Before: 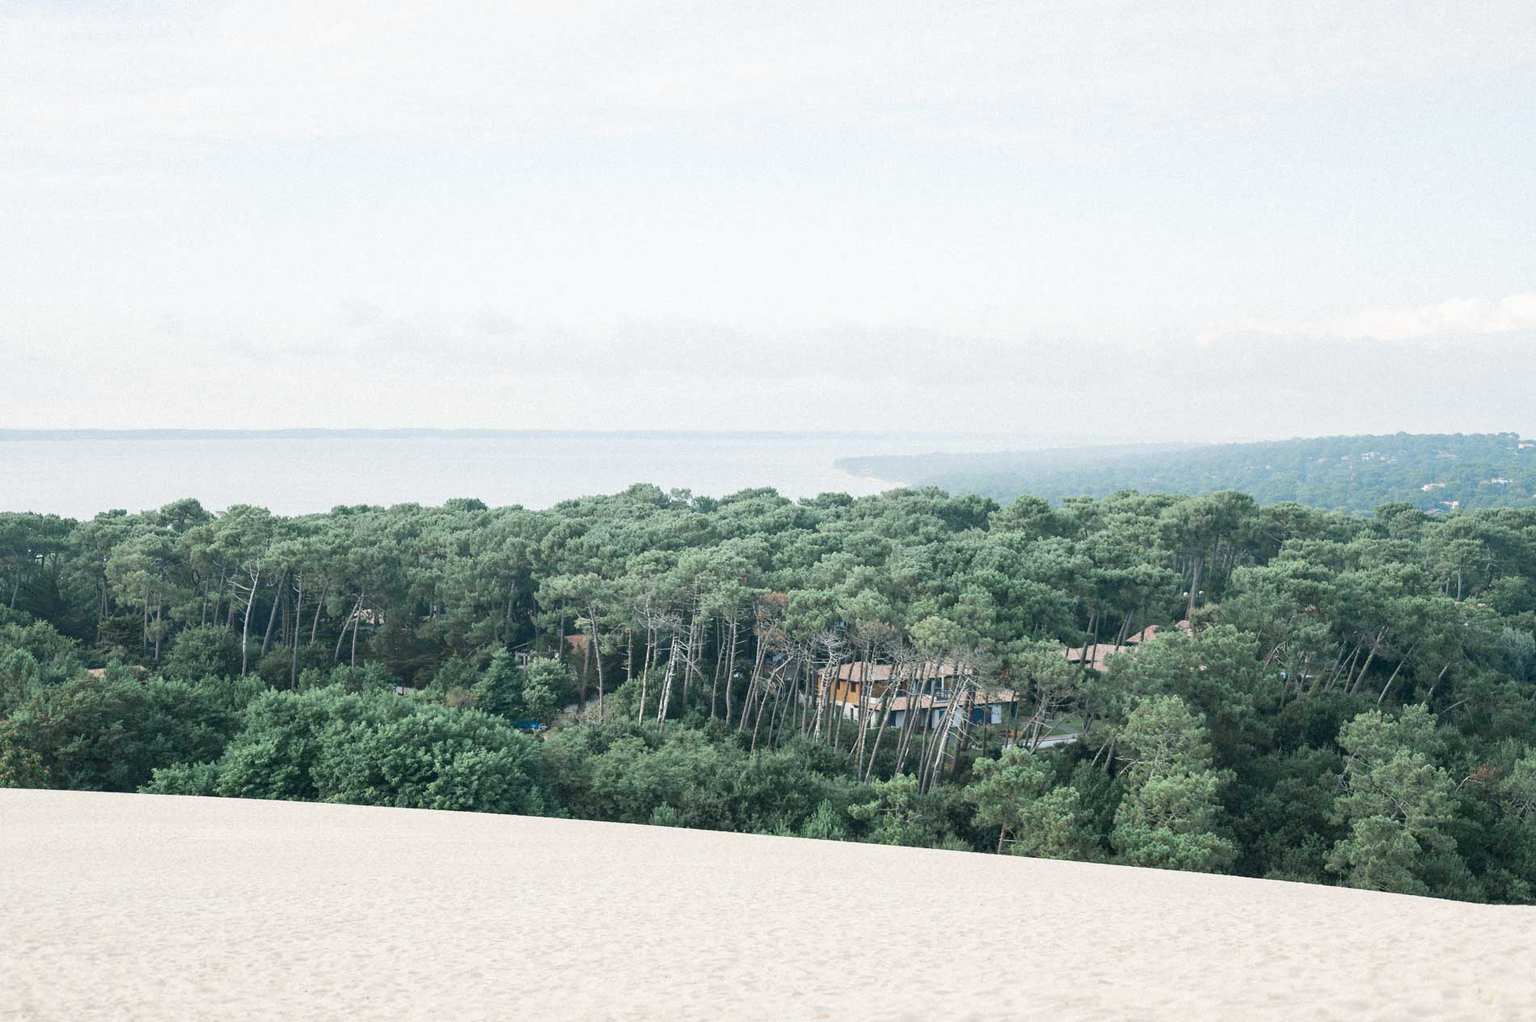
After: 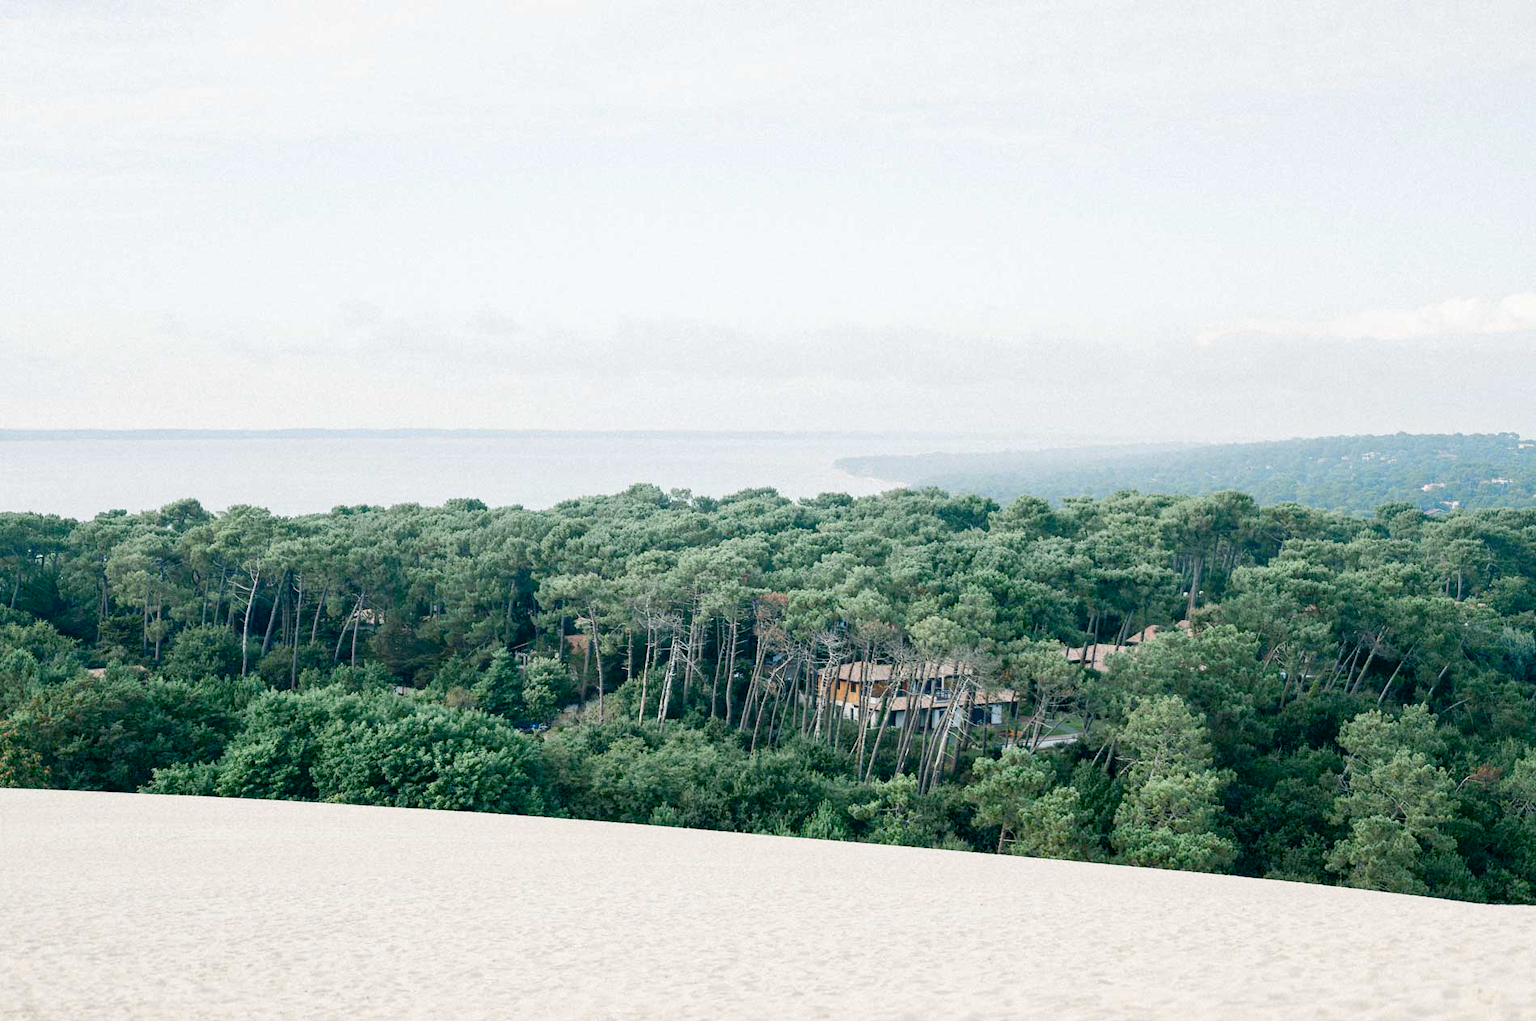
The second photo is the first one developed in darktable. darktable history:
color balance rgb: global offset › luminance -0.886%, linear chroma grading › global chroma 20.389%, perceptual saturation grading › global saturation 20%, perceptual saturation grading › highlights -49.425%, perceptual saturation grading › shadows 25.059%, global vibrance 7.248%, saturation formula JzAzBz (2021)
